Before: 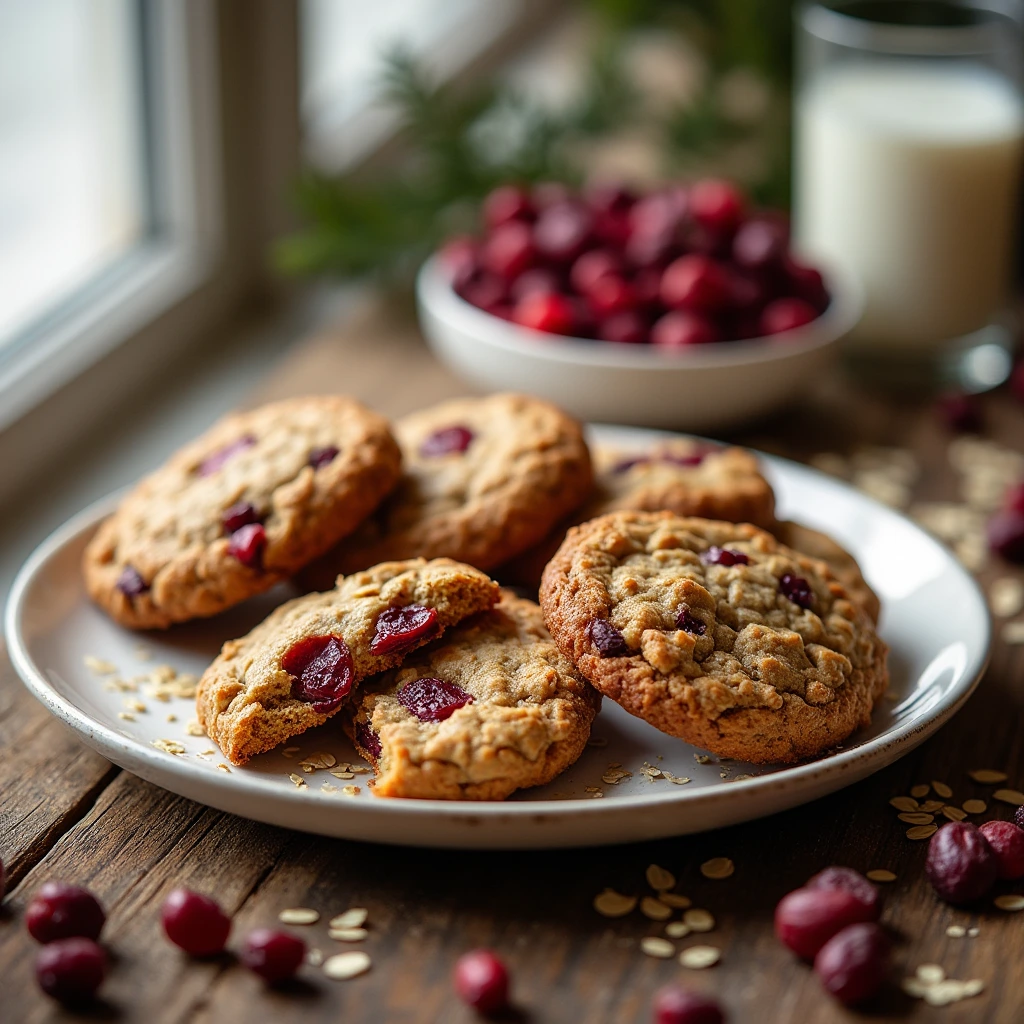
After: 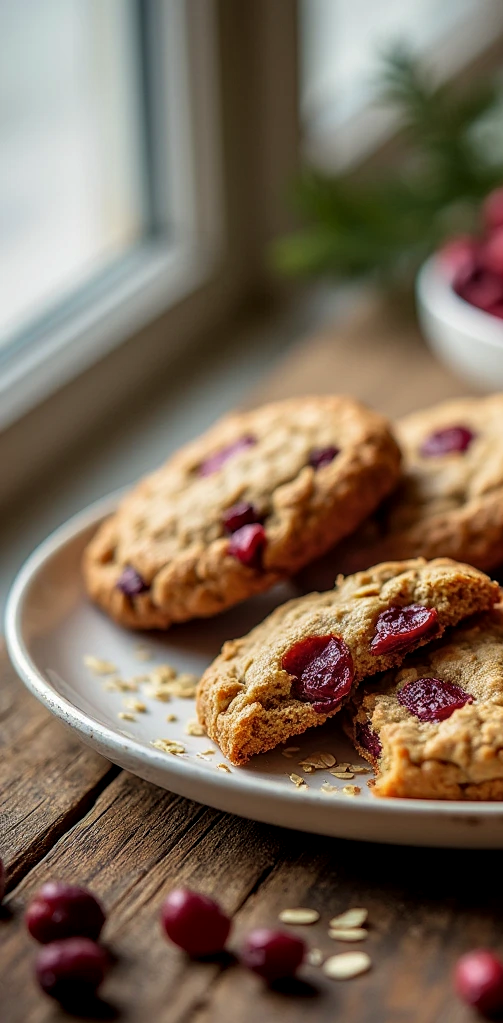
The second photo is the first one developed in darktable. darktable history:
tone equalizer: on, module defaults
crop and rotate: left 0%, top 0%, right 50.845%
shadows and highlights: radius 125.46, shadows 21.19, highlights -21.19, low approximation 0.01
exposure: exposure -0.21 EV, compensate highlight preservation false
local contrast: detail 130%
velvia: on, module defaults
